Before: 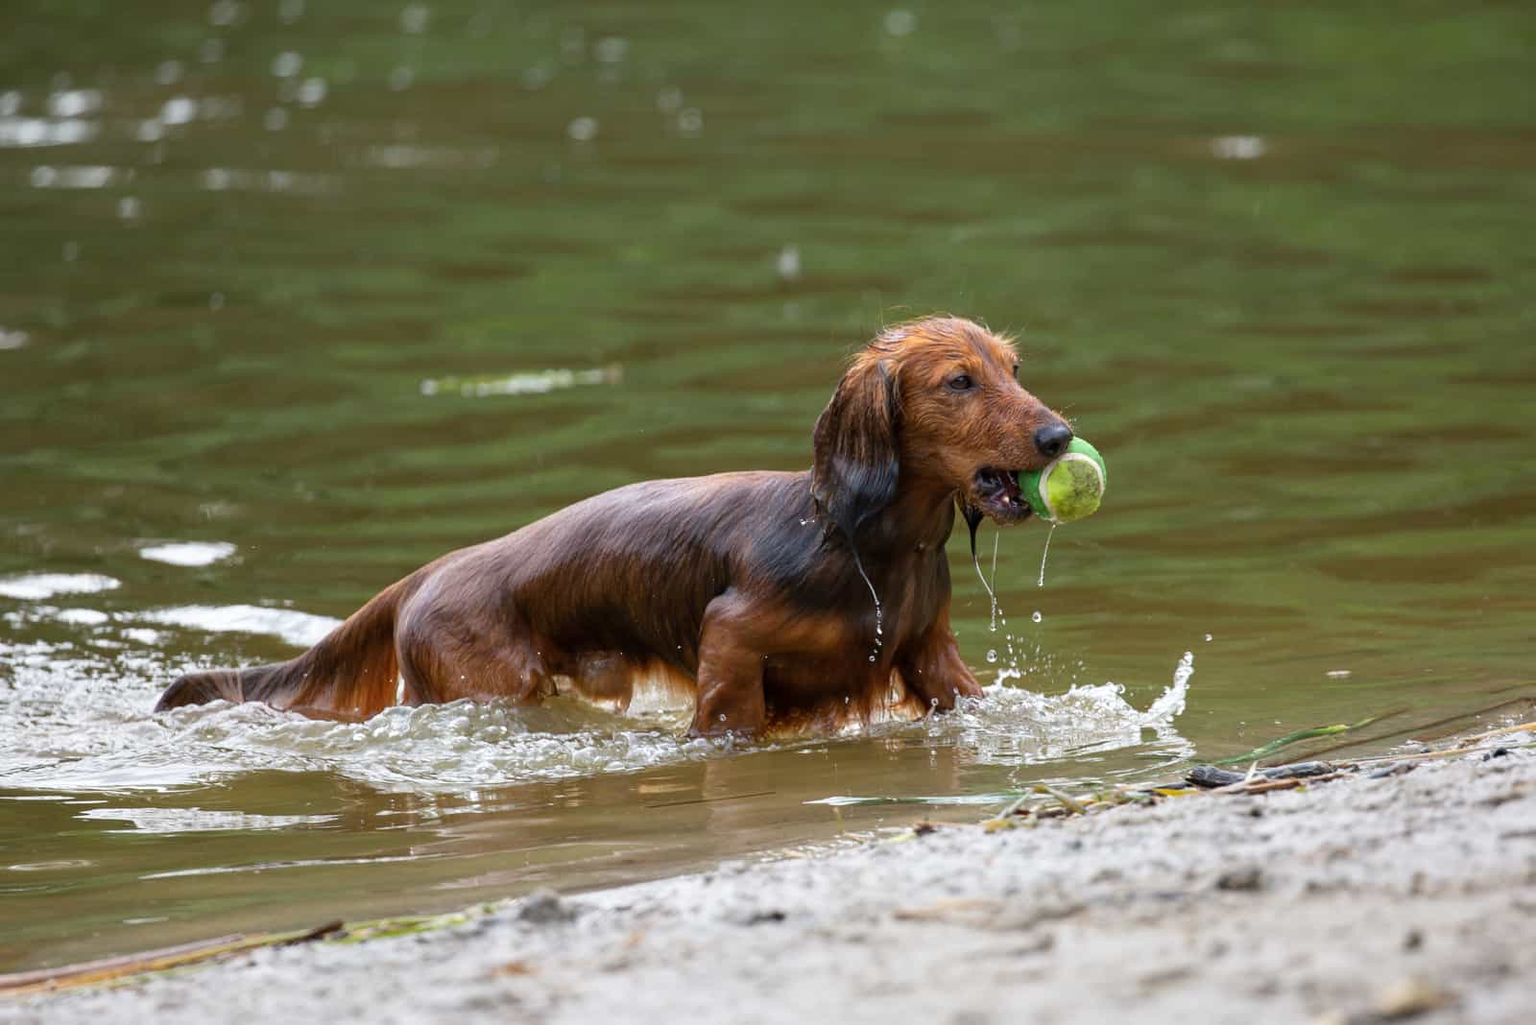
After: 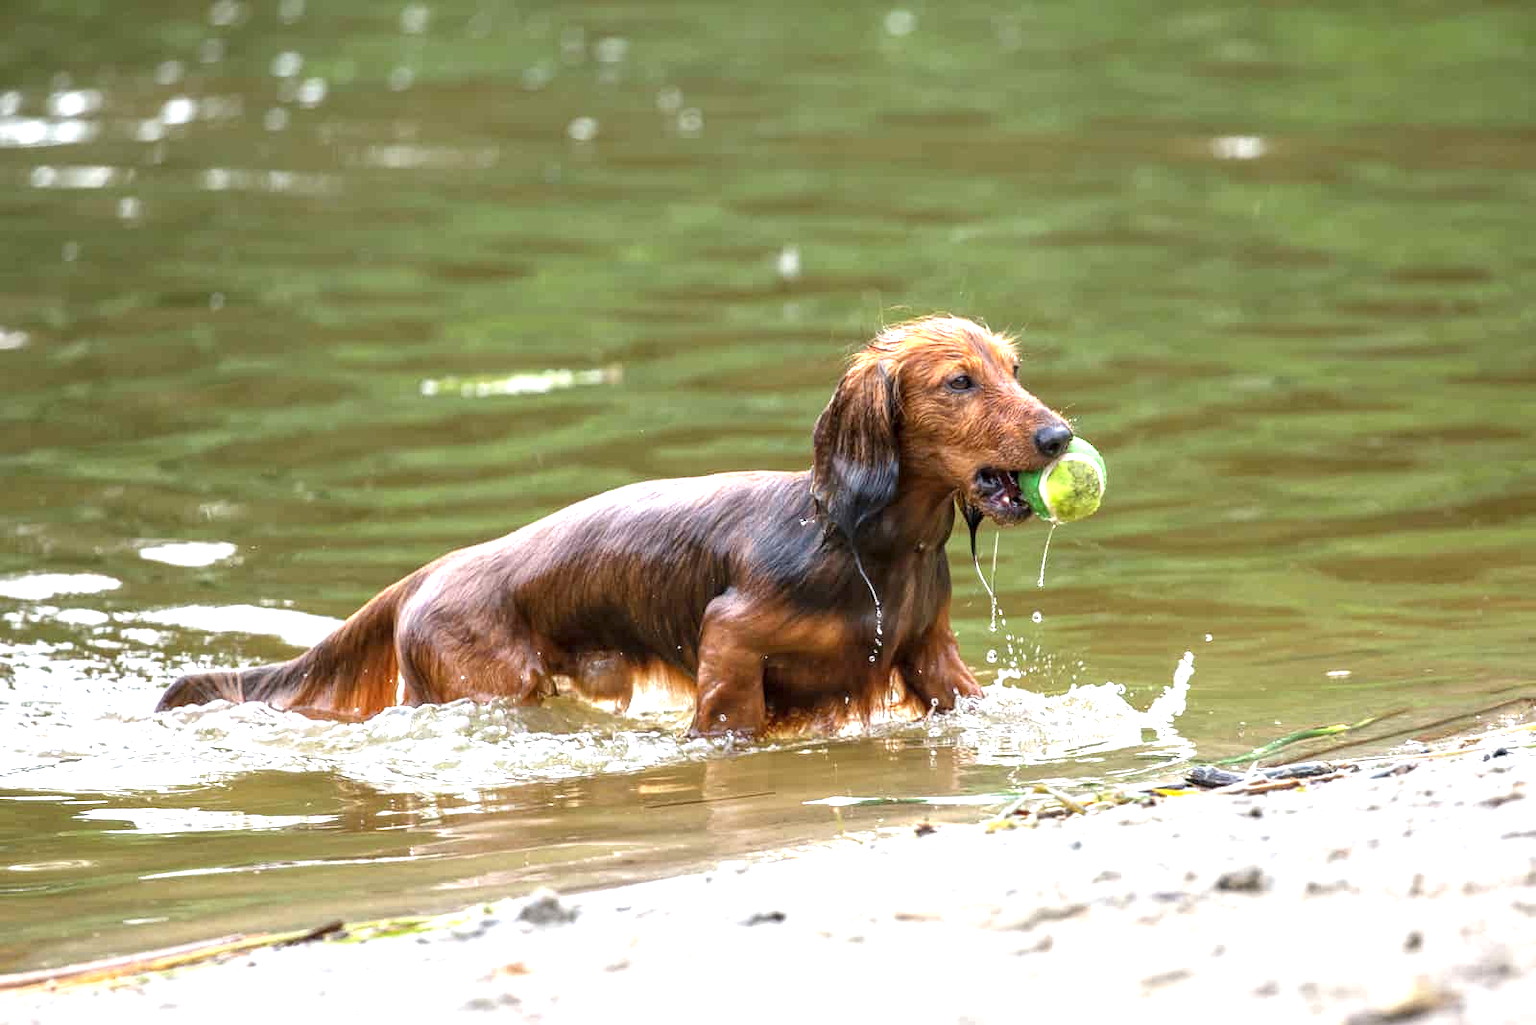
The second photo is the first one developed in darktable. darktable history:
local contrast: on, module defaults
exposure: exposure 1.141 EV, compensate highlight preservation false
